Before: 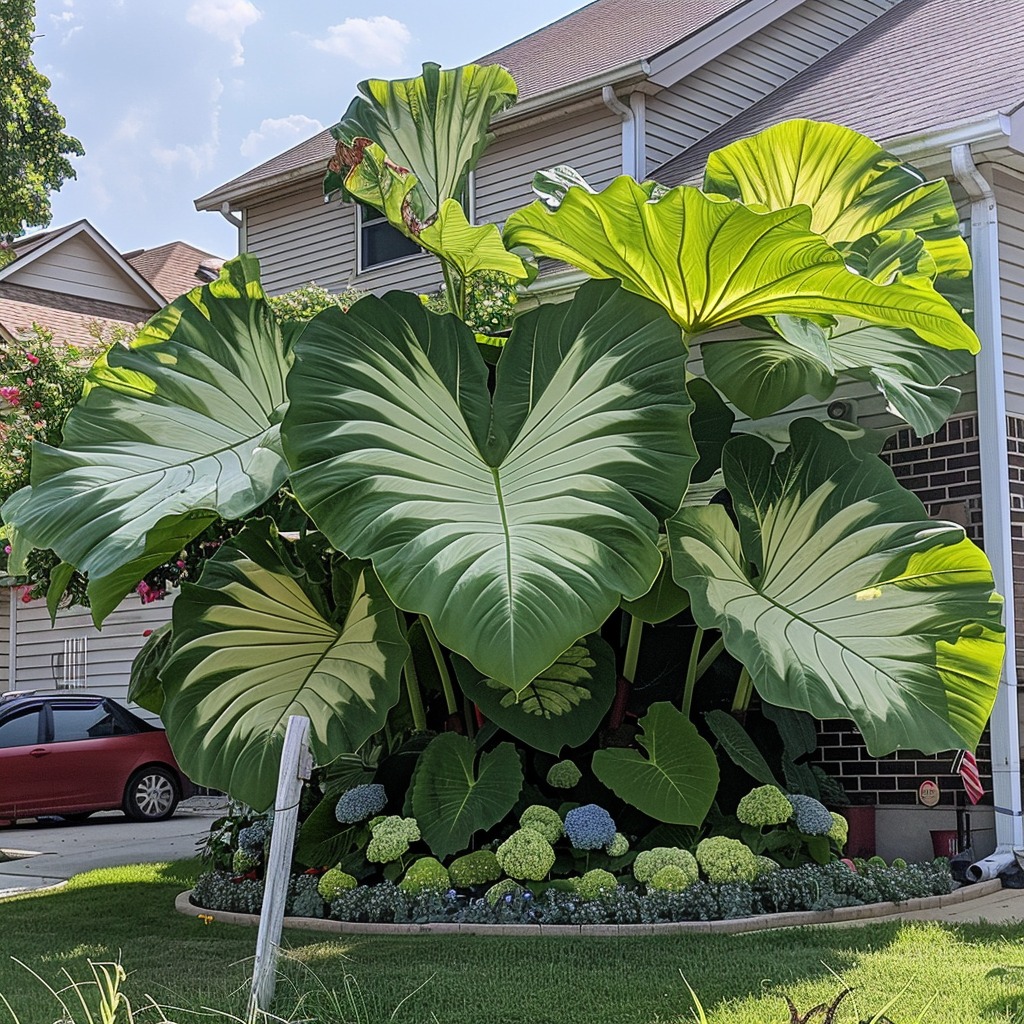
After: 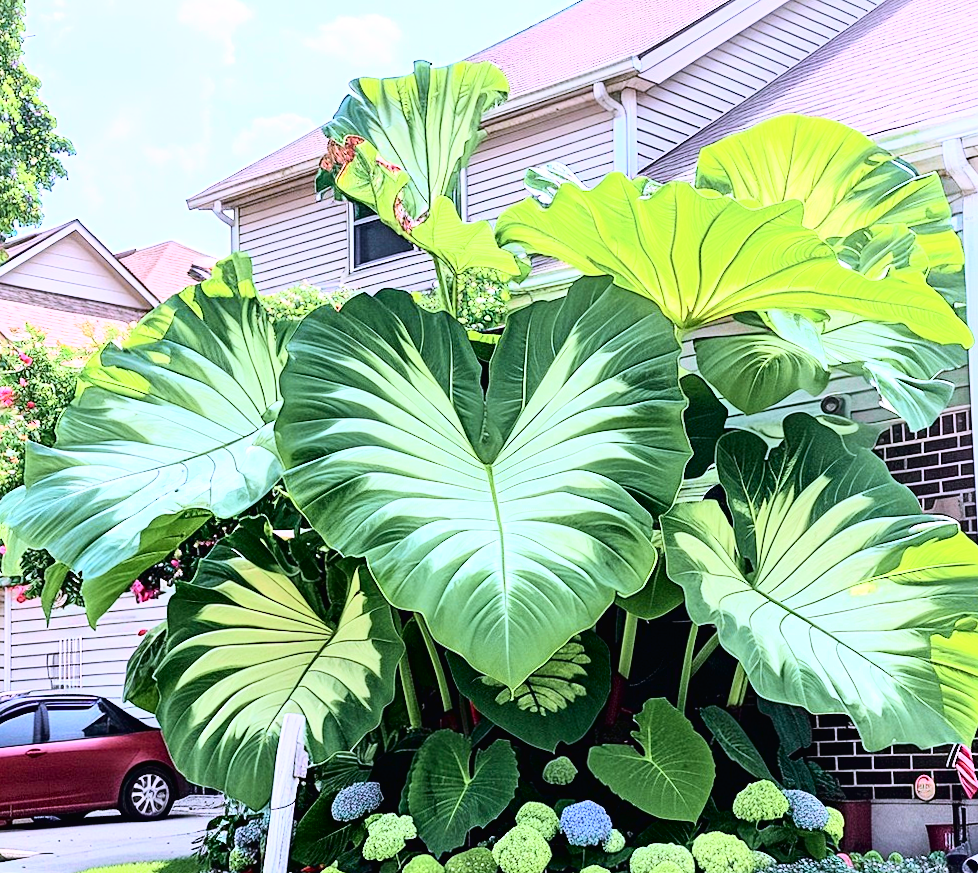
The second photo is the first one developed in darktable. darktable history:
tone curve: curves: ch0 [(0, 0.013) (0.054, 0.018) (0.205, 0.191) (0.289, 0.292) (0.39, 0.424) (0.493, 0.551) (0.647, 0.752) (0.796, 0.887) (1, 0.998)]; ch1 [(0, 0) (0.371, 0.339) (0.477, 0.452) (0.494, 0.495) (0.501, 0.501) (0.51, 0.516) (0.54, 0.557) (0.572, 0.605) (0.66, 0.701) (0.783, 0.804) (1, 1)]; ch2 [(0, 0) (0.32, 0.281) (0.403, 0.399) (0.441, 0.428) (0.47, 0.469) (0.498, 0.496) (0.524, 0.543) (0.551, 0.579) (0.633, 0.665) (0.7, 0.711) (1, 1)], color space Lab, independent channels, preserve colors none
color calibration: illuminant custom, x 0.363, y 0.384, temperature 4523.46 K
exposure: exposure 0.607 EV, compensate highlight preservation false
base curve: curves: ch0 [(0, 0) (0.028, 0.03) (0.121, 0.232) (0.46, 0.748) (0.859, 0.968) (1, 1)]
crop and rotate: angle 0.374°, left 0.358%, right 3.442%, bottom 14.12%
